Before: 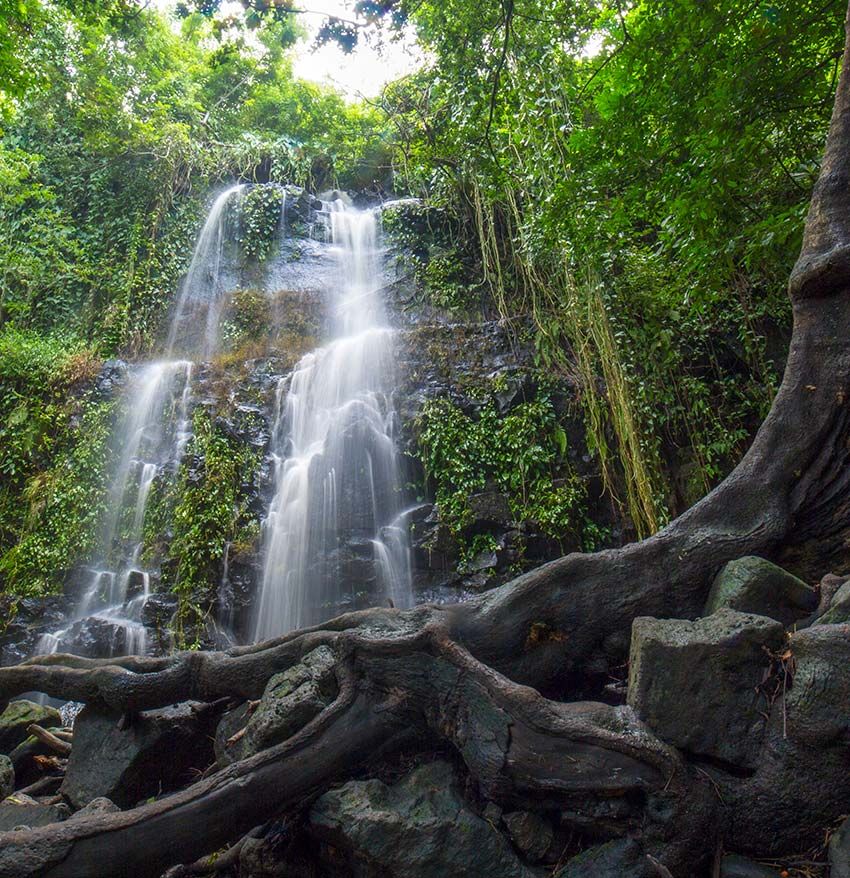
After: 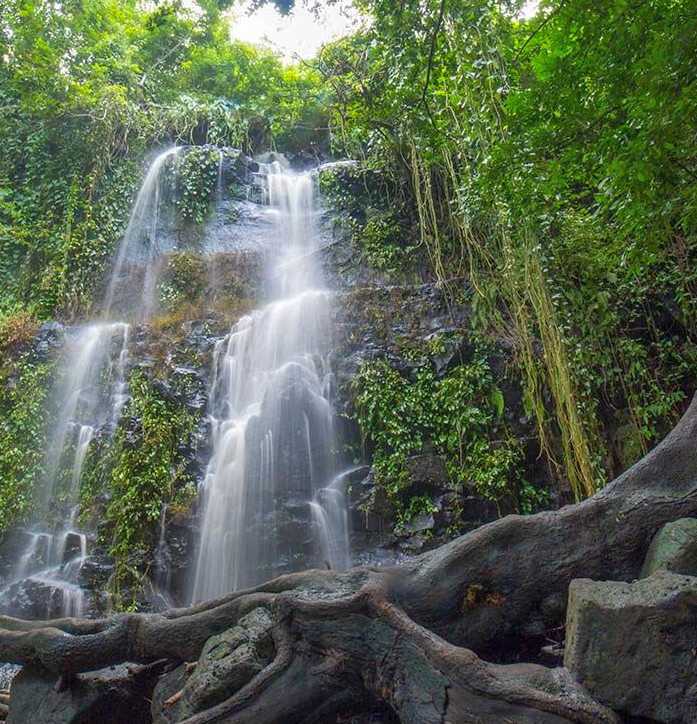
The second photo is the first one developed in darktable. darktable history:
shadows and highlights: on, module defaults
exposure: compensate exposure bias true, compensate highlight preservation false
crop and rotate: left 7.412%, top 4.435%, right 10.557%, bottom 13.077%
